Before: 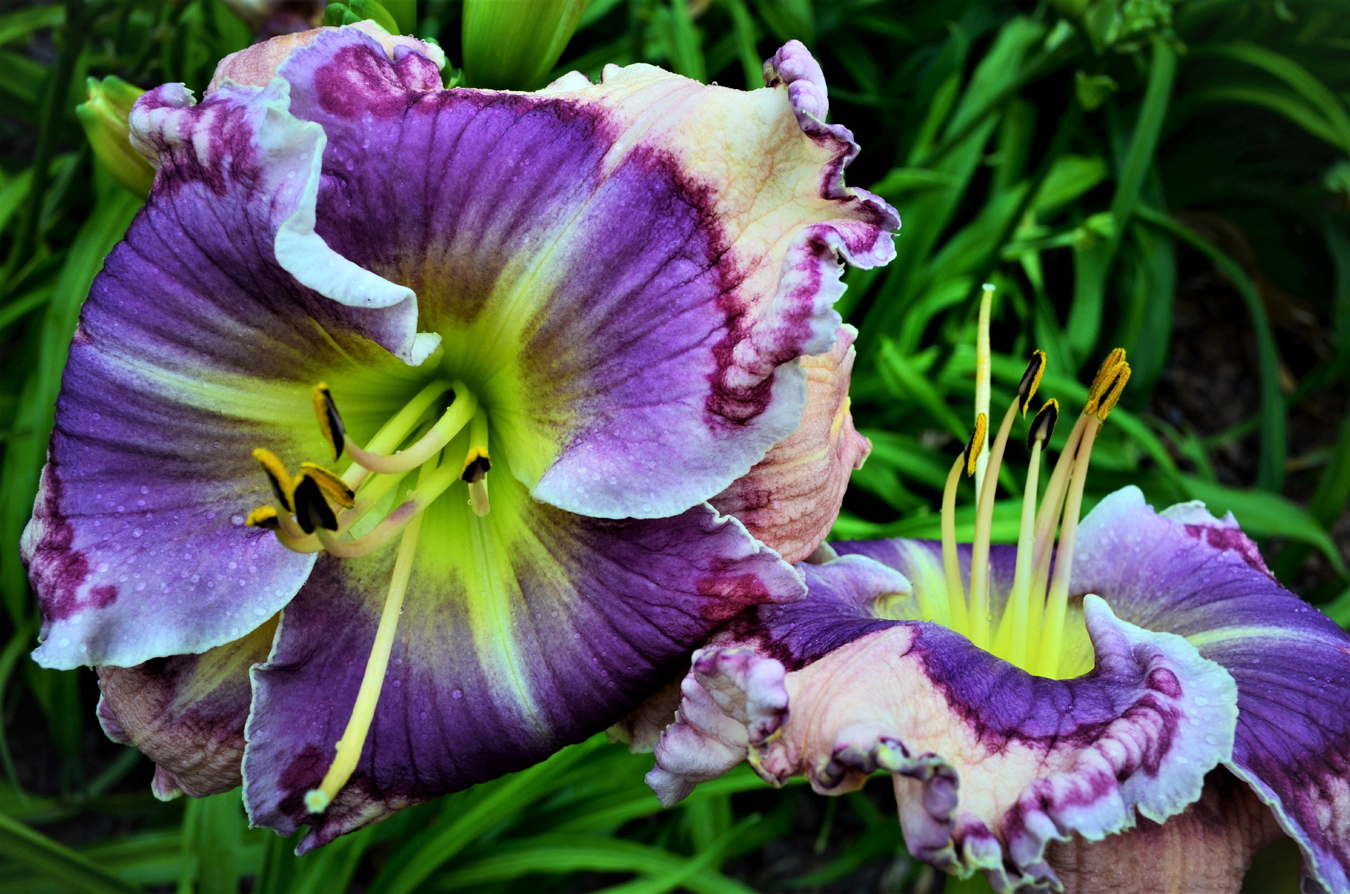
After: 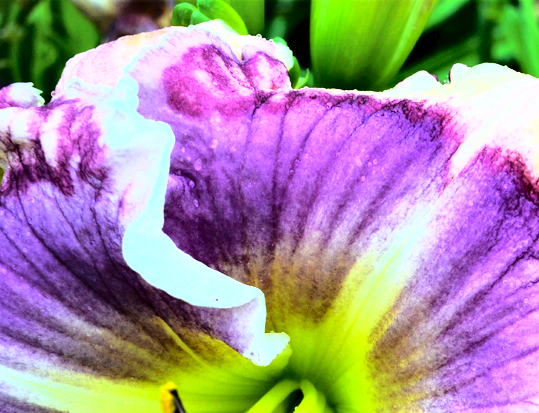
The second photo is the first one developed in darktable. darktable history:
base curve: curves: ch0 [(0, 0) (0.495, 0.917) (1, 1)]
tone curve: curves: ch0 [(0, 0) (0.003, 0.015) (0.011, 0.019) (0.025, 0.027) (0.044, 0.041) (0.069, 0.055) (0.1, 0.079) (0.136, 0.099) (0.177, 0.149) (0.224, 0.216) (0.277, 0.292) (0.335, 0.383) (0.399, 0.474) (0.468, 0.556) (0.543, 0.632) (0.623, 0.711) (0.709, 0.789) (0.801, 0.871) (0.898, 0.944) (1, 1)], color space Lab, independent channels, preserve colors none
color correction: highlights b* -0.018, saturation 1.13
crop and rotate: left 11.269%, top 0.094%, right 48.75%, bottom 53.706%
